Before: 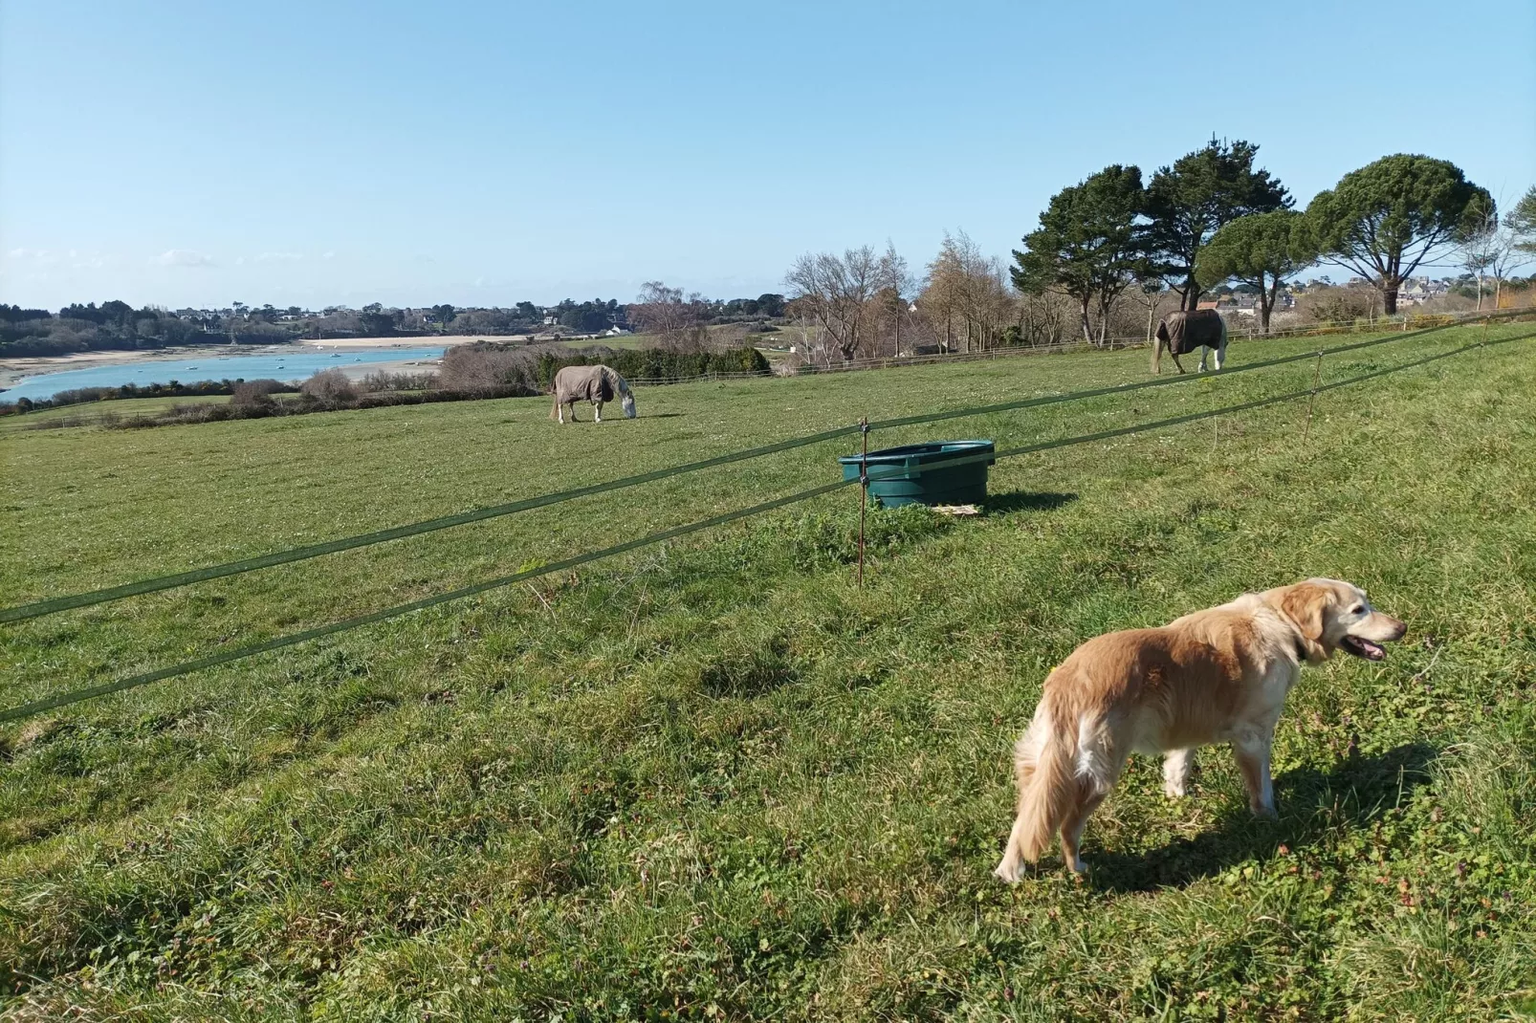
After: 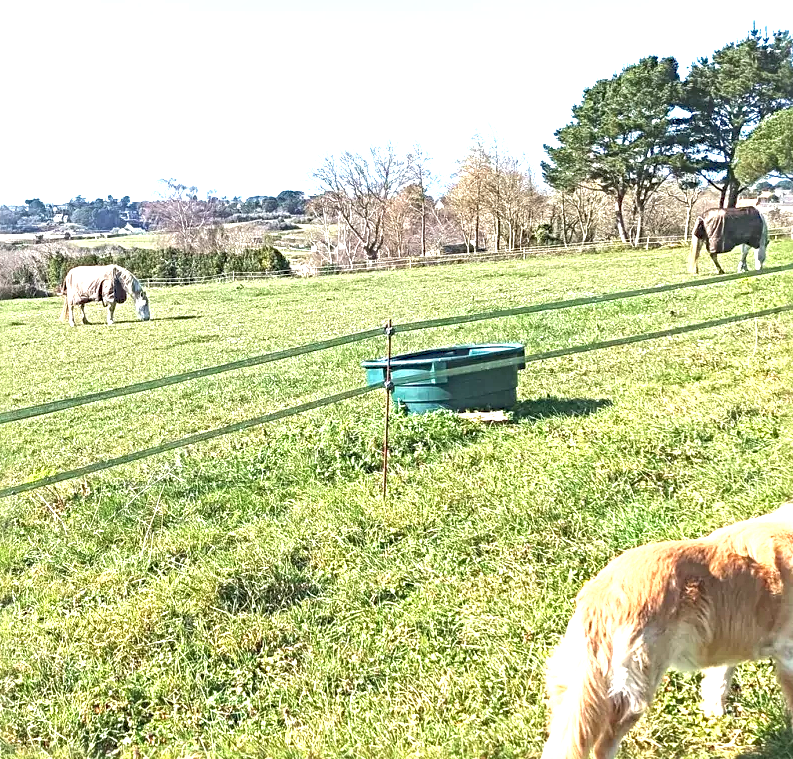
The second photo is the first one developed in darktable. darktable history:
local contrast: detail 109%
sharpen: radius 4.921
shadows and highlights: shadows 62.44, white point adjustment 0.47, highlights -33.86, compress 83.48%
exposure: exposure 1.993 EV, compensate highlight preservation false
crop: left 32.108%, top 10.935%, right 18.487%, bottom 17.542%
